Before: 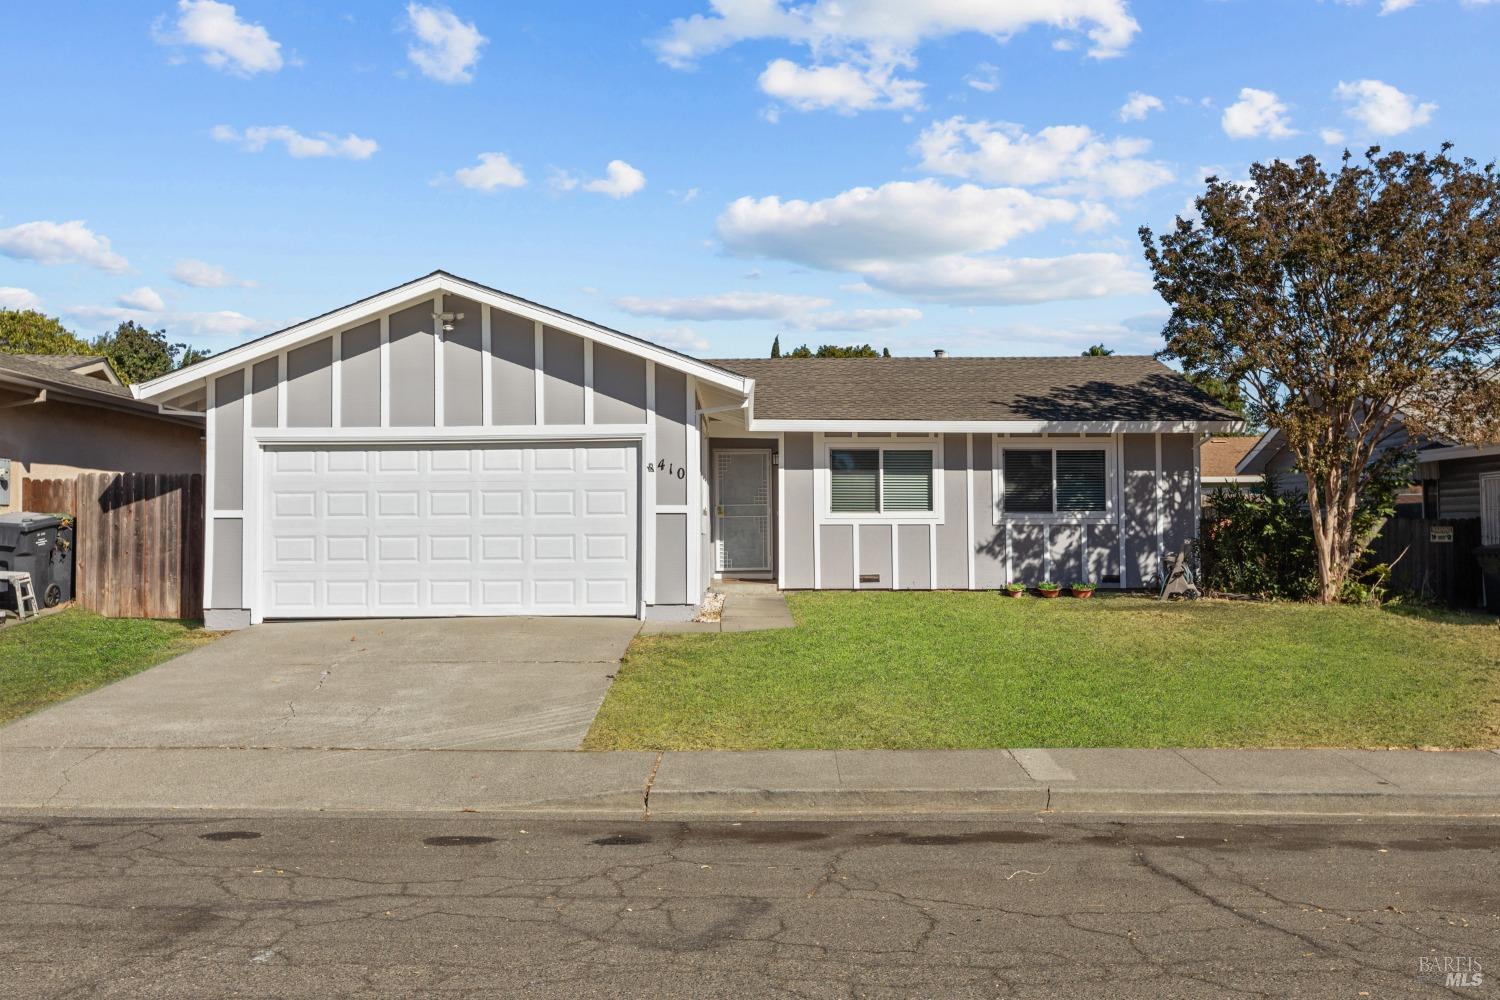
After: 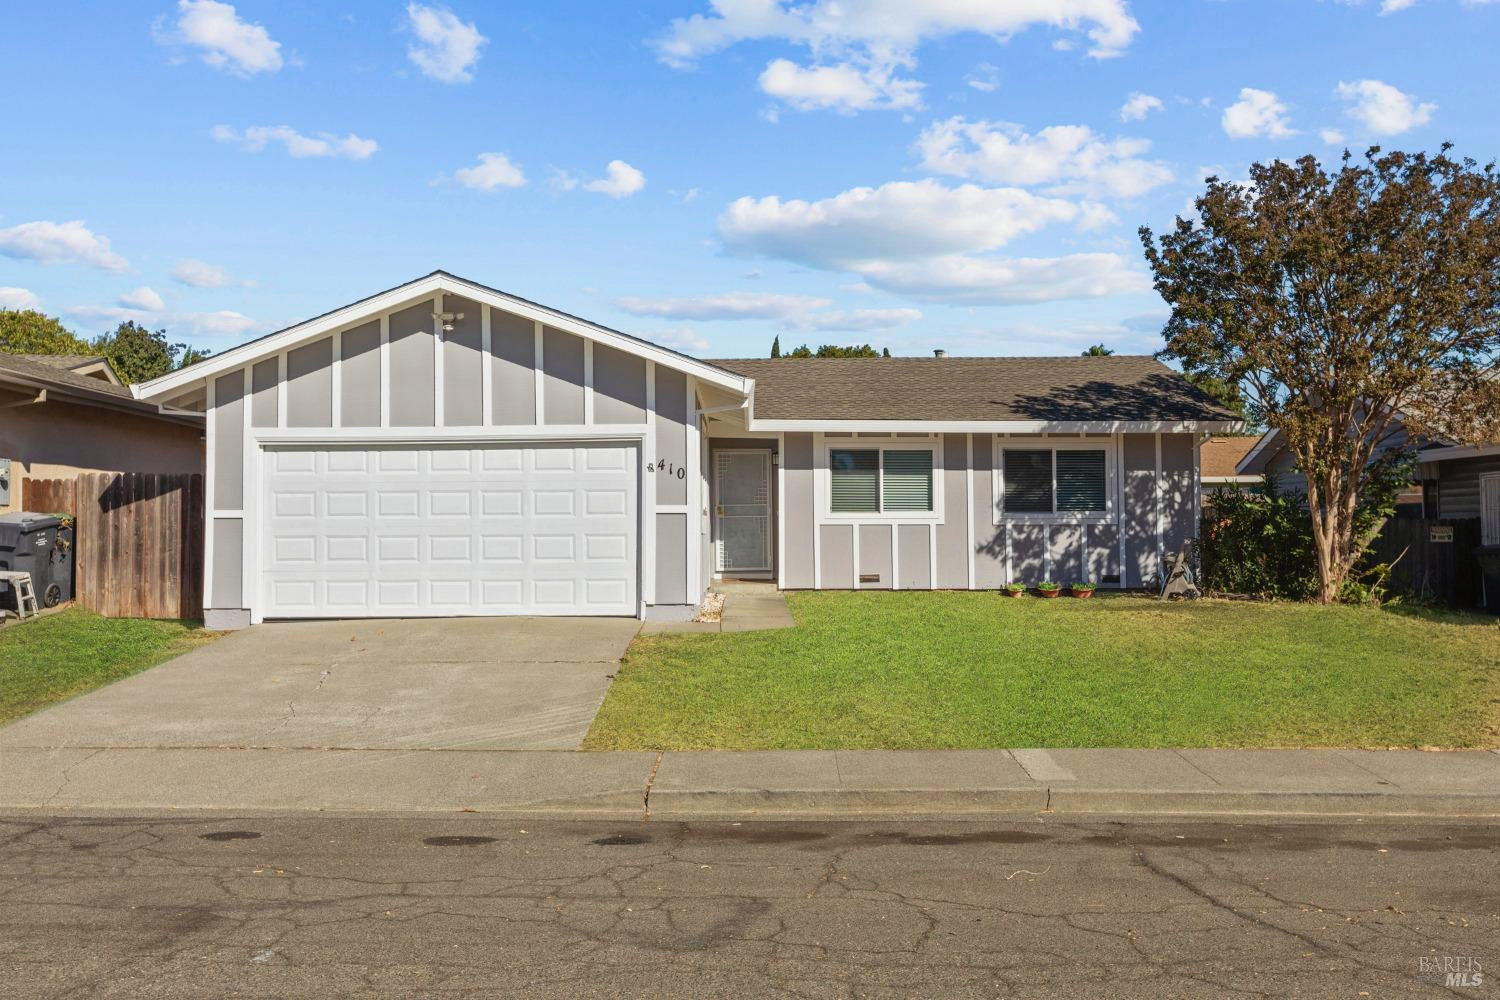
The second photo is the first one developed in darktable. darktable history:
velvia: on, module defaults
contrast equalizer: octaves 7, y [[0.6 ×6], [0.55 ×6], [0 ×6], [0 ×6], [0 ×6]], mix -0.2
